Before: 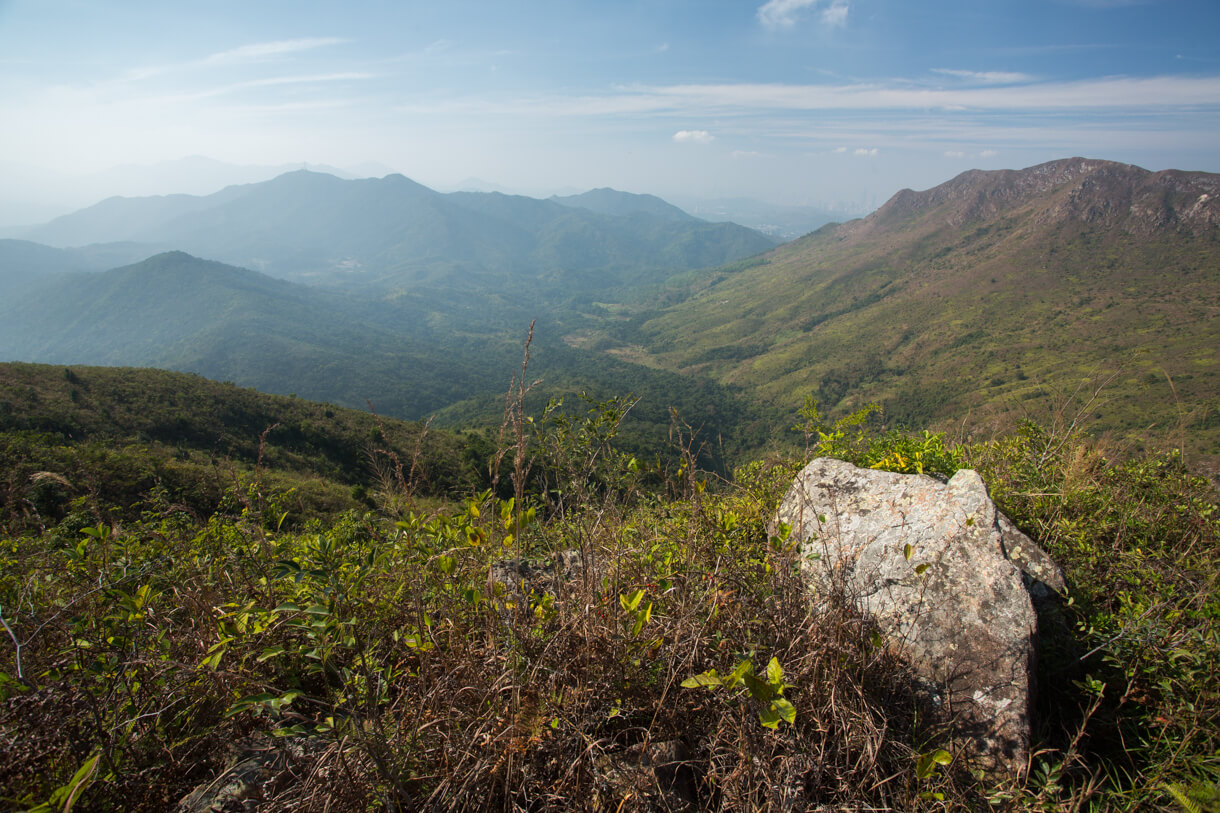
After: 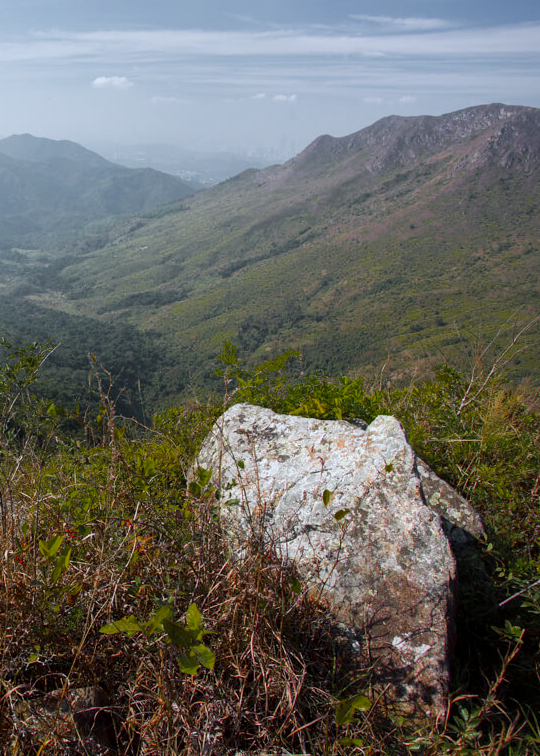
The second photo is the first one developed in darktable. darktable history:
color balance rgb: linear chroma grading › global chroma 15%, perceptual saturation grading › global saturation 30%
white balance: red 0.931, blue 1.11
crop: left 47.628%, top 6.643%, right 7.874%
base curve: curves: ch0 [(0, 0) (0.283, 0.295) (1, 1)], preserve colors none
color zones: curves: ch0 [(0, 0.48) (0.209, 0.398) (0.305, 0.332) (0.429, 0.493) (0.571, 0.5) (0.714, 0.5) (0.857, 0.5) (1, 0.48)]; ch1 [(0, 0.736) (0.143, 0.625) (0.225, 0.371) (0.429, 0.256) (0.571, 0.241) (0.714, 0.213) (0.857, 0.48) (1, 0.736)]; ch2 [(0, 0.448) (0.143, 0.498) (0.286, 0.5) (0.429, 0.5) (0.571, 0.5) (0.714, 0.5) (0.857, 0.5) (1, 0.448)]
local contrast: mode bilateral grid, contrast 20, coarseness 50, detail 120%, midtone range 0.2
